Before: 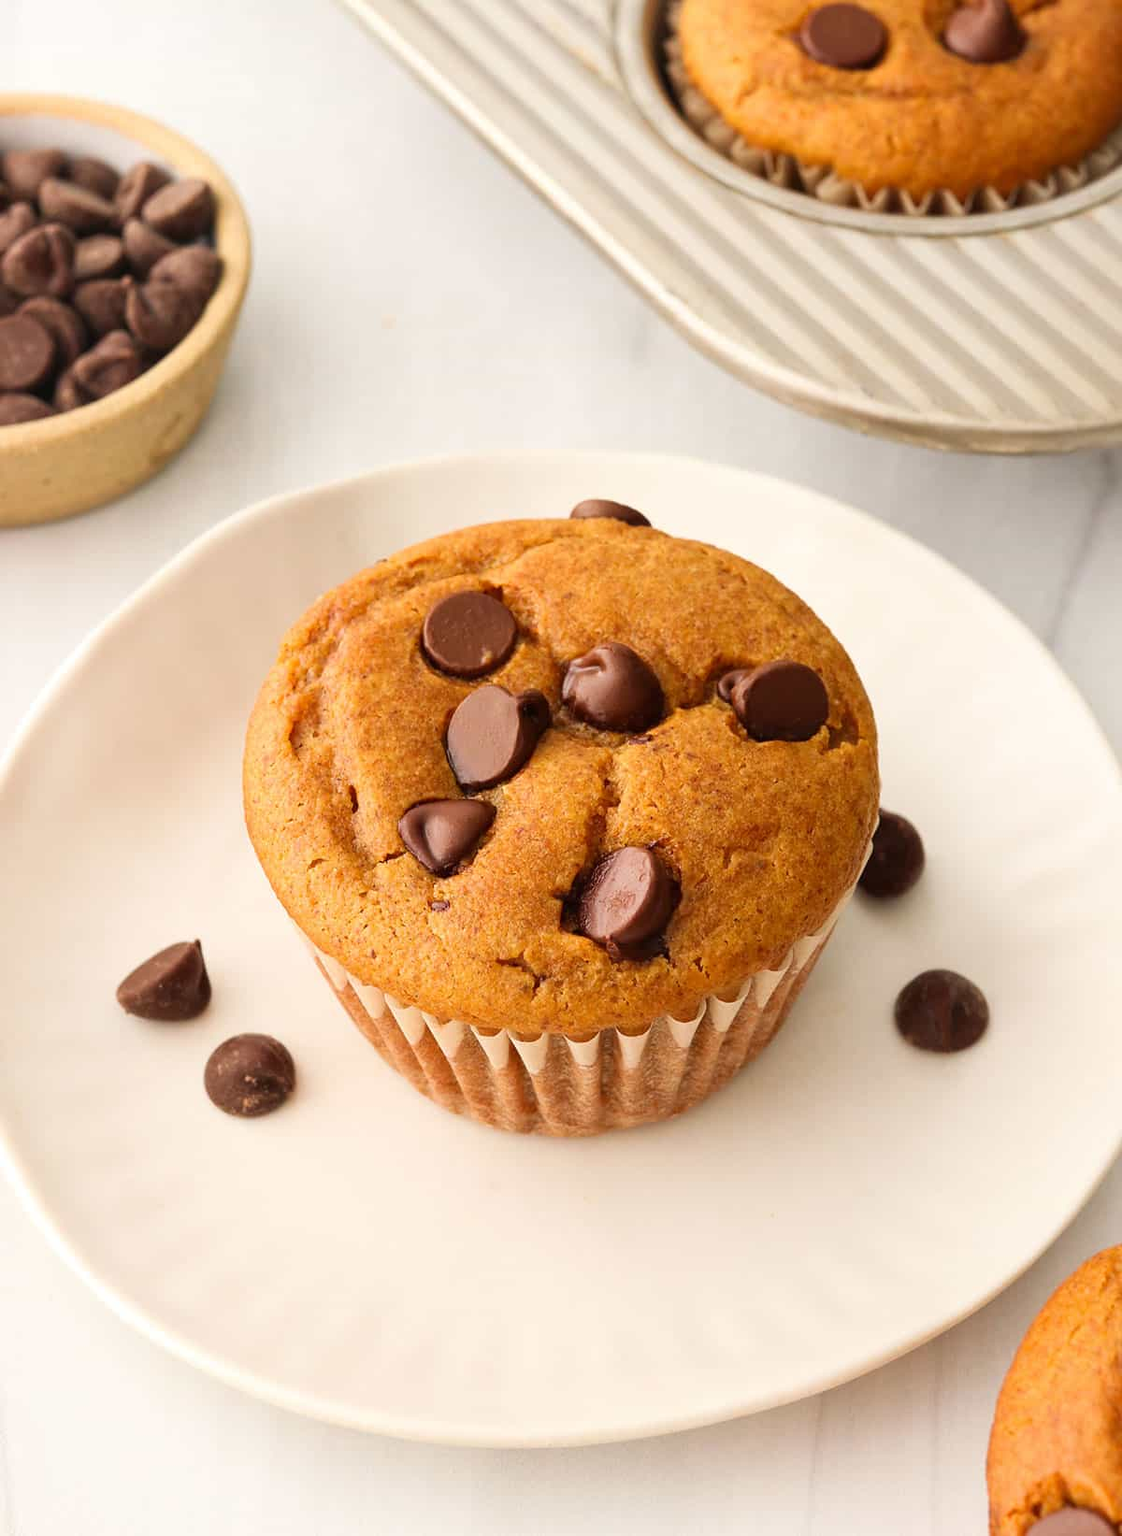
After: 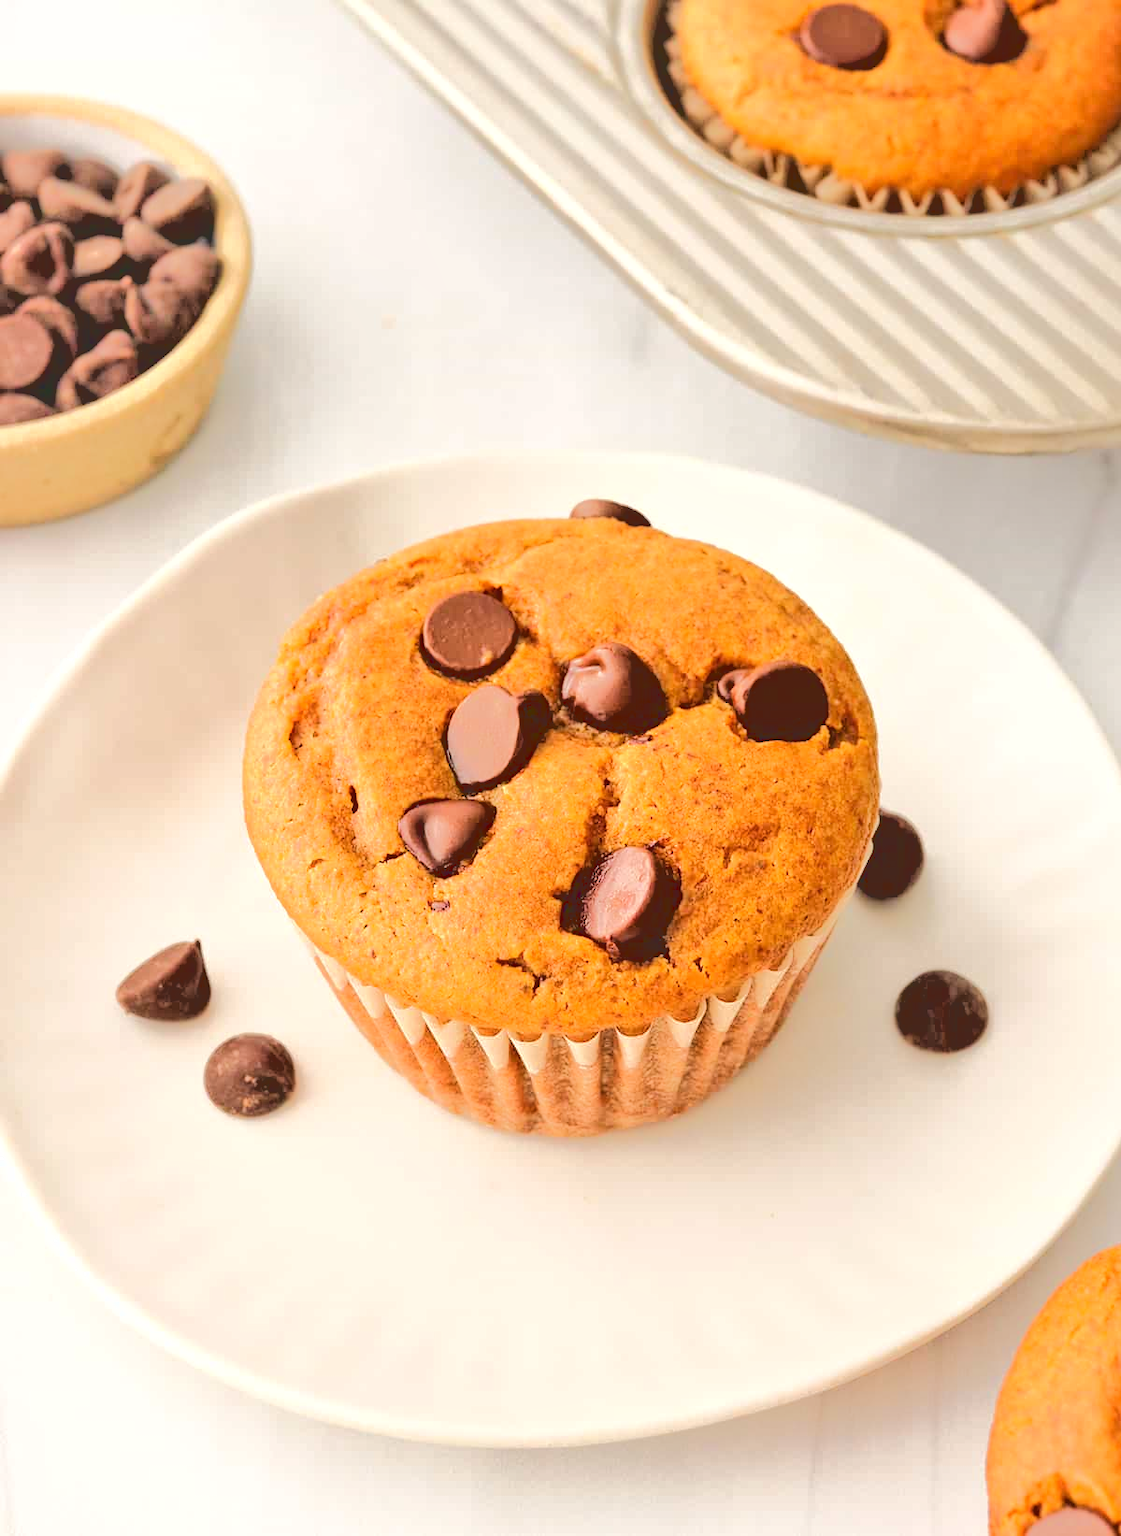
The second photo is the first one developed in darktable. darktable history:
base curve: curves: ch0 [(0.065, 0.026) (0.236, 0.358) (0.53, 0.546) (0.777, 0.841) (0.924, 0.992)], preserve colors average RGB
white balance: emerald 1
tone equalizer: -7 EV 0.15 EV, -6 EV 0.6 EV, -5 EV 1.15 EV, -4 EV 1.33 EV, -3 EV 1.15 EV, -2 EV 0.6 EV, -1 EV 0.15 EV, mask exposure compensation -0.5 EV
